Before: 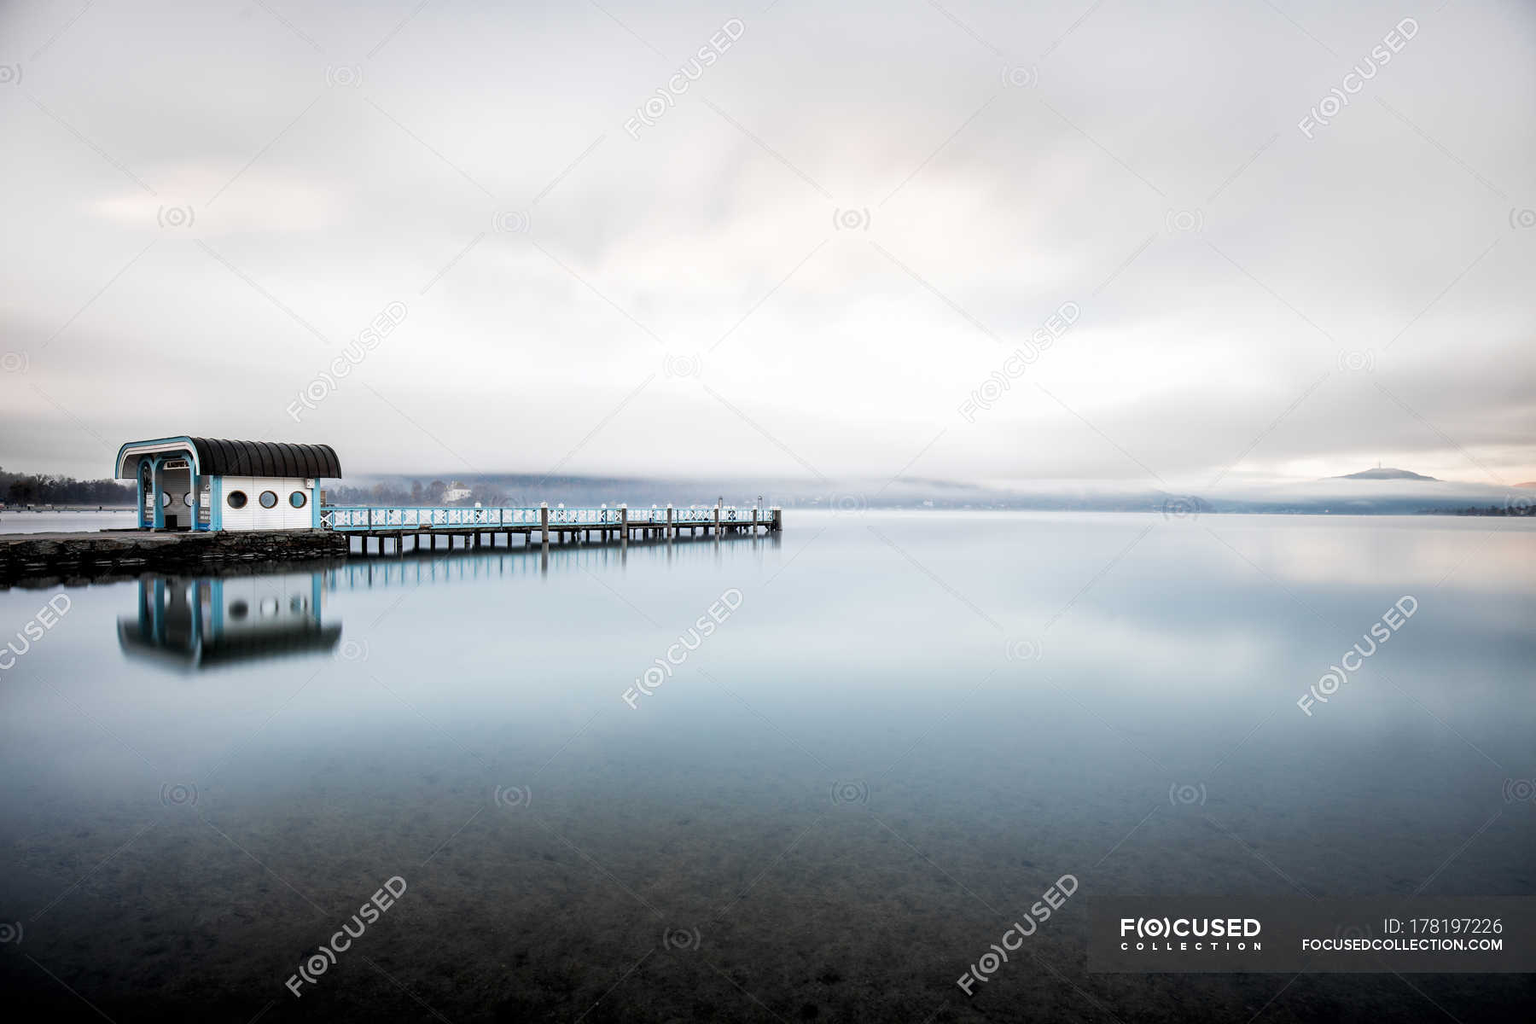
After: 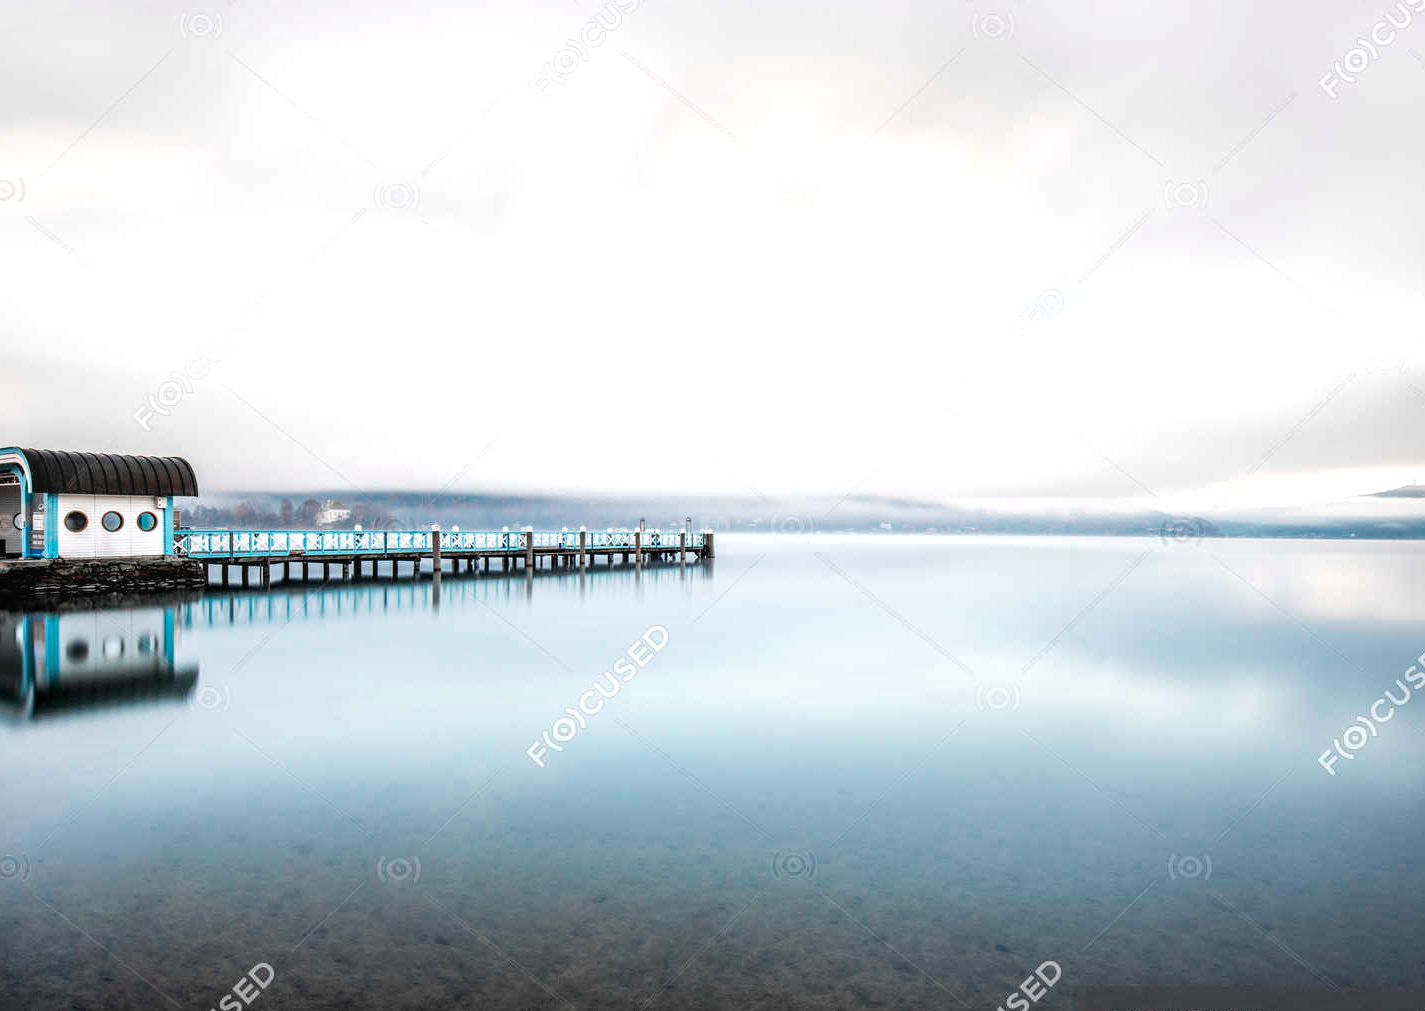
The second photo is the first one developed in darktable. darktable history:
crop: left 11.225%, top 5.381%, right 9.565%, bottom 10.314%
local contrast: on, module defaults
exposure: exposure 0.29 EV, compensate highlight preservation false
